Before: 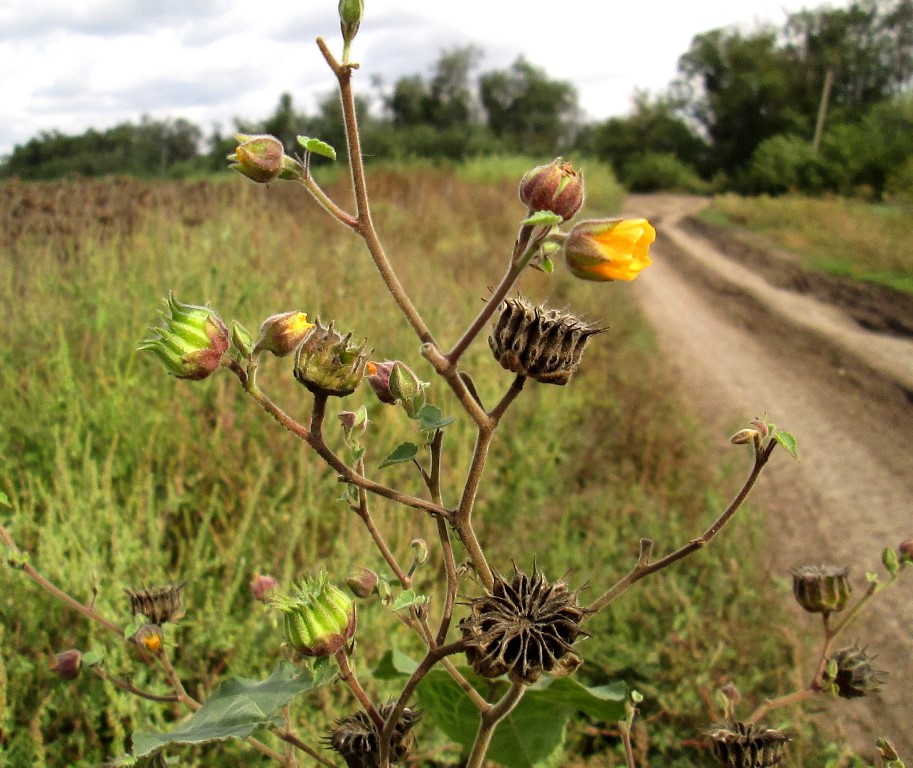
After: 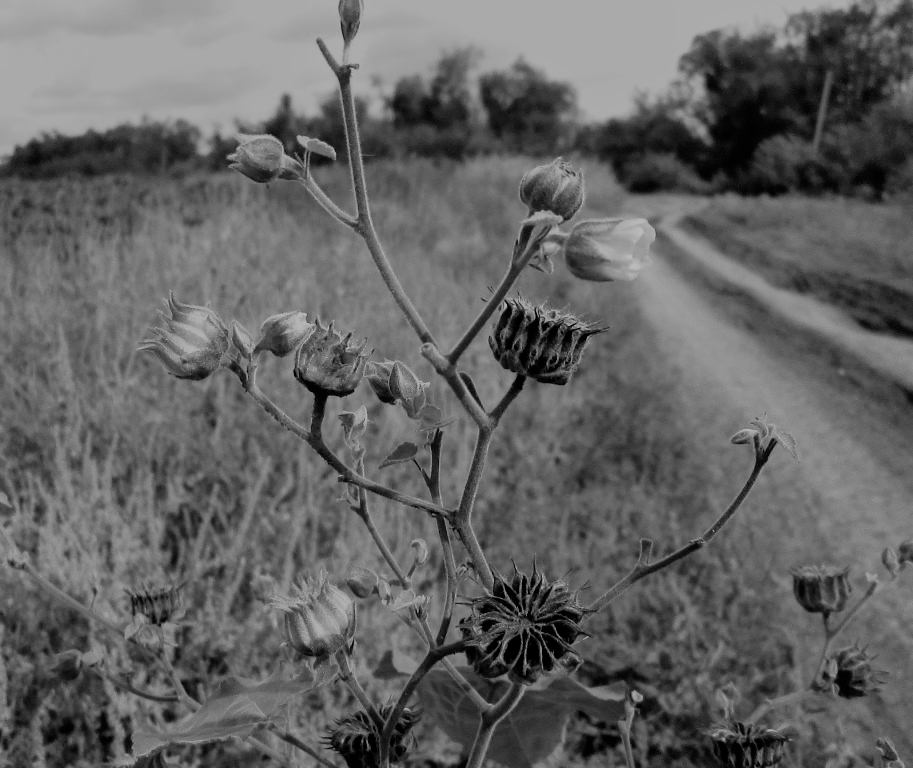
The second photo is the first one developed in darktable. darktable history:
monochrome: a 79.32, b 81.83, size 1.1
filmic rgb: black relative exposure -7.65 EV, white relative exposure 4.56 EV, hardness 3.61, contrast 1.05
shadows and highlights: shadows 0, highlights 40
